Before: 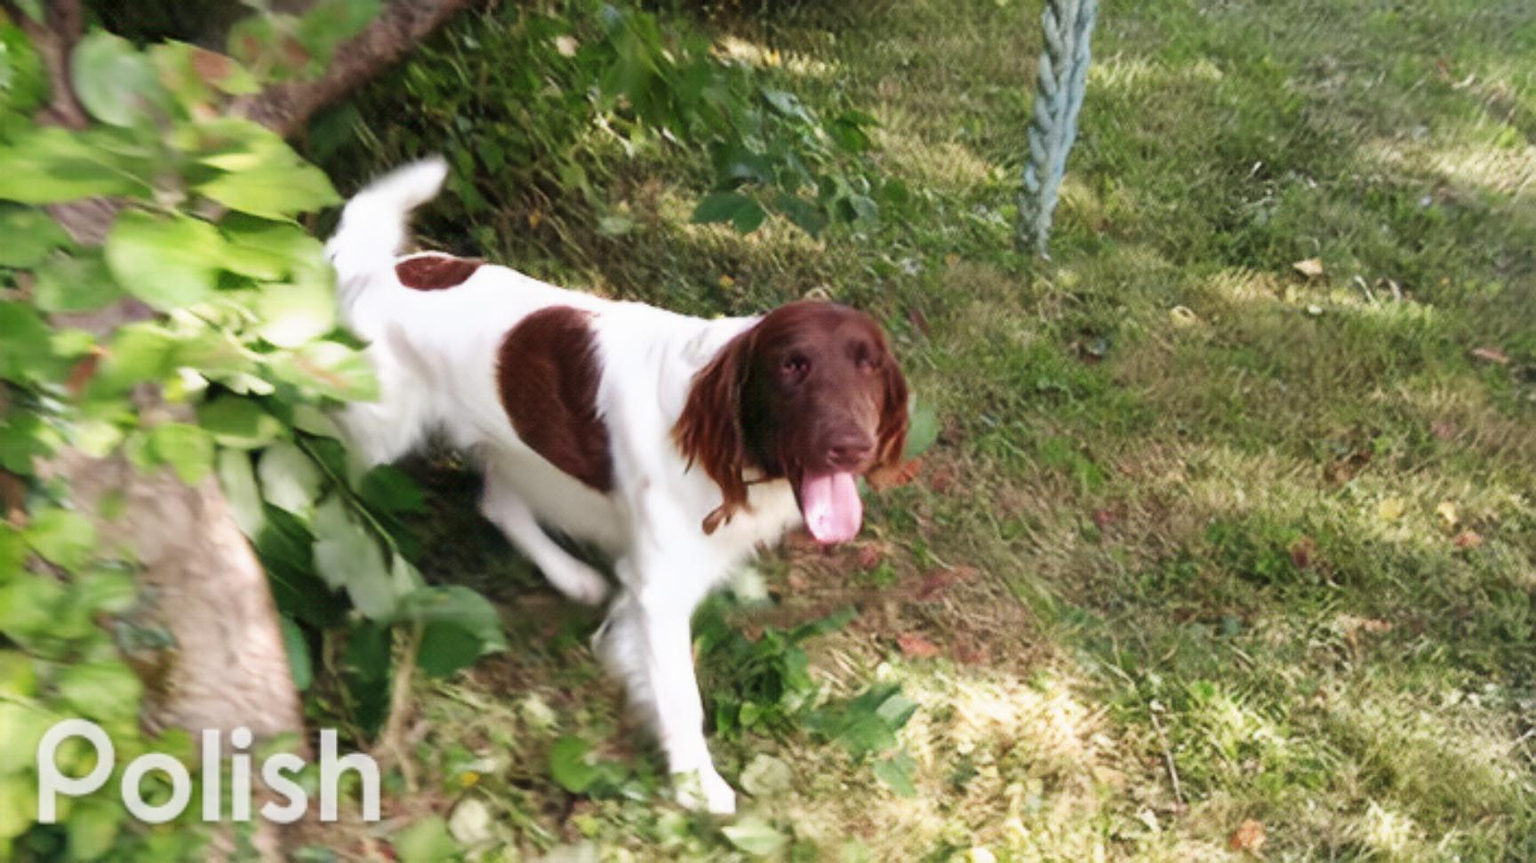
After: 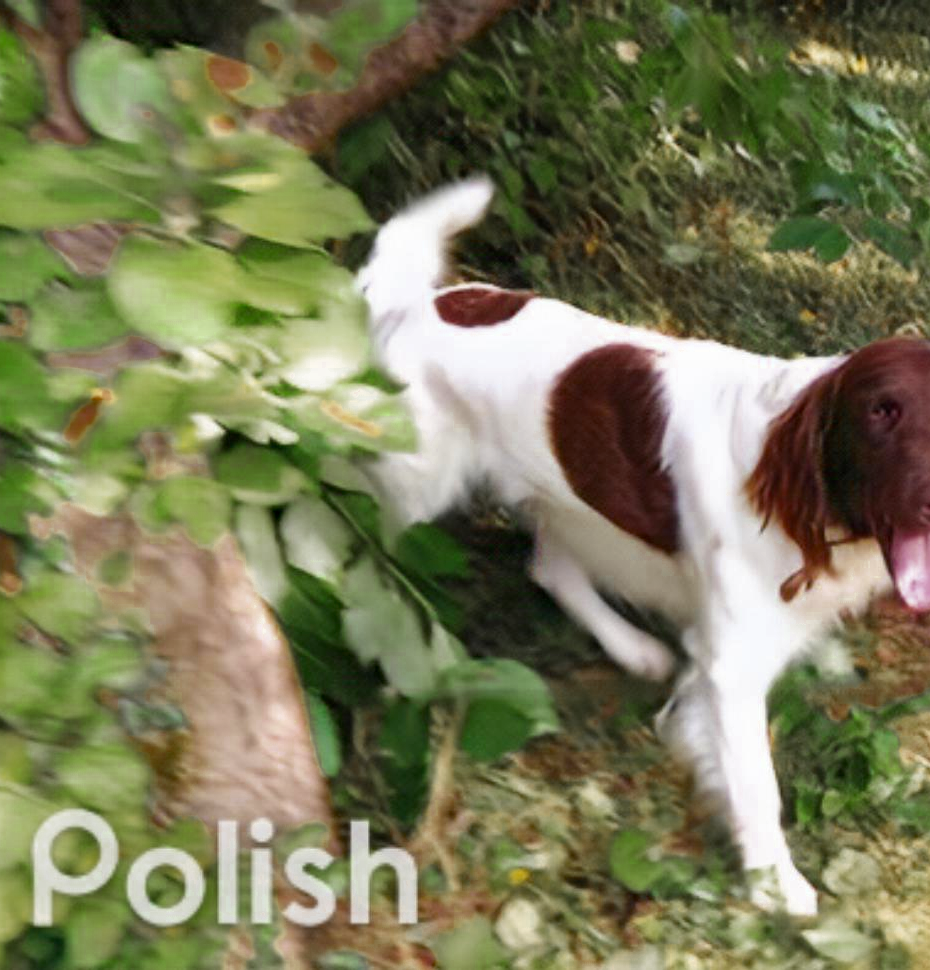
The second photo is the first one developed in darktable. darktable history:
haze removal: compatibility mode true, adaptive false
crop: left 0.587%, right 45.588%, bottom 0.086%
color zones: curves: ch0 [(0.11, 0.396) (0.195, 0.36) (0.25, 0.5) (0.303, 0.412) (0.357, 0.544) (0.75, 0.5) (0.967, 0.328)]; ch1 [(0, 0.468) (0.112, 0.512) (0.202, 0.6) (0.25, 0.5) (0.307, 0.352) (0.357, 0.544) (0.75, 0.5) (0.963, 0.524)]
